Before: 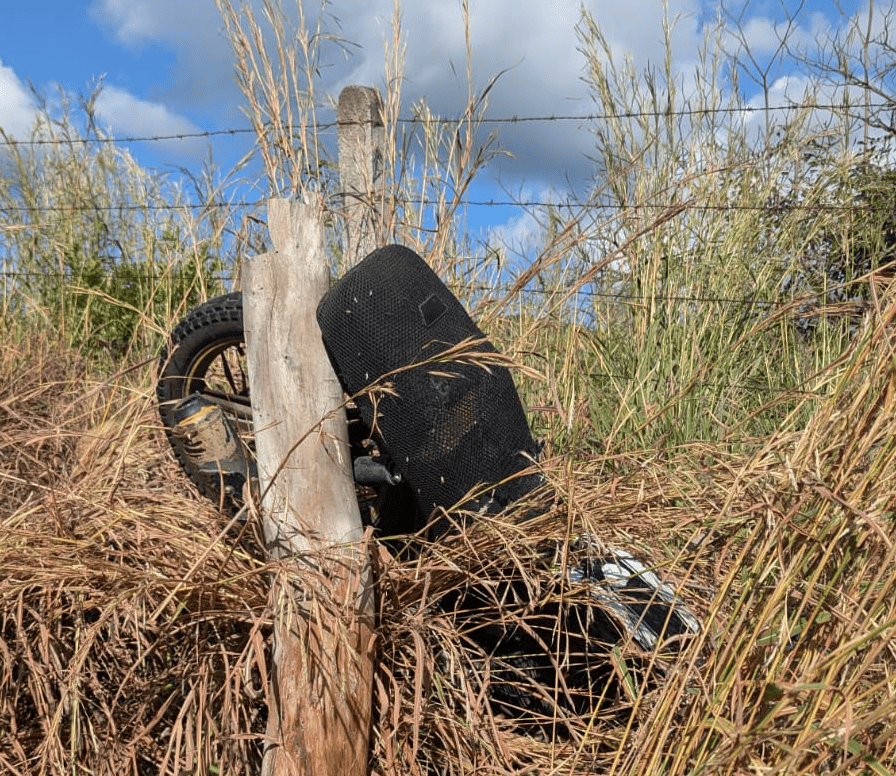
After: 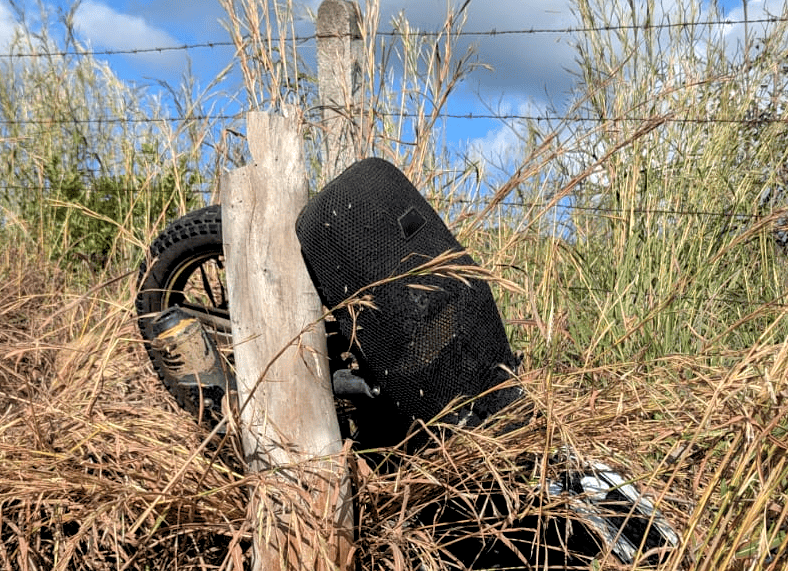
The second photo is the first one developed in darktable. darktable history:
tone equalizer: on, module defaults
crop and rotate: left 2.425%, top 11.305%, right 9.6%, bottom 15.08%
rgb levels: levels [[0.01, 0.419, 0.839], [0, 0.5, 1], [0, 0.5, 1]]
